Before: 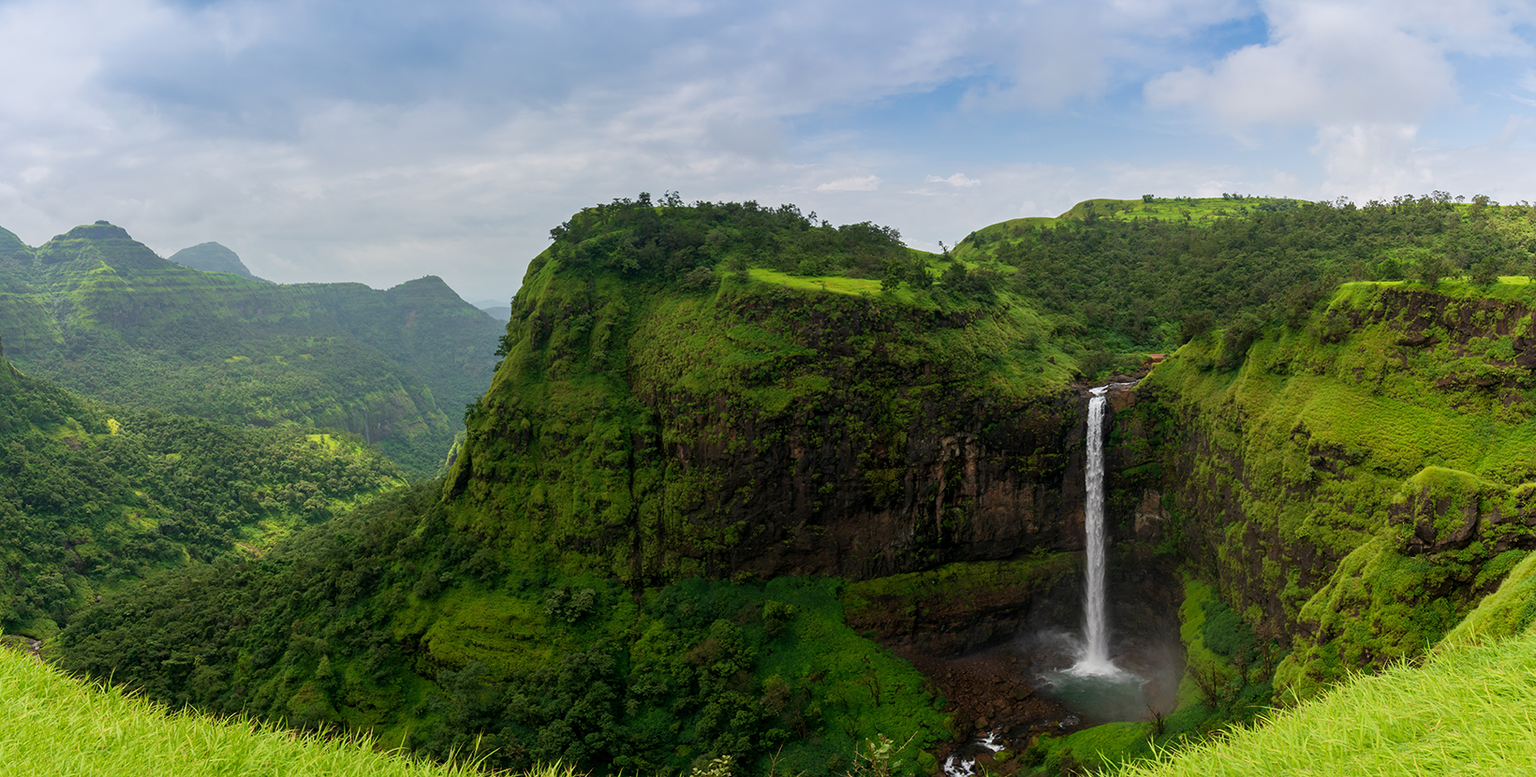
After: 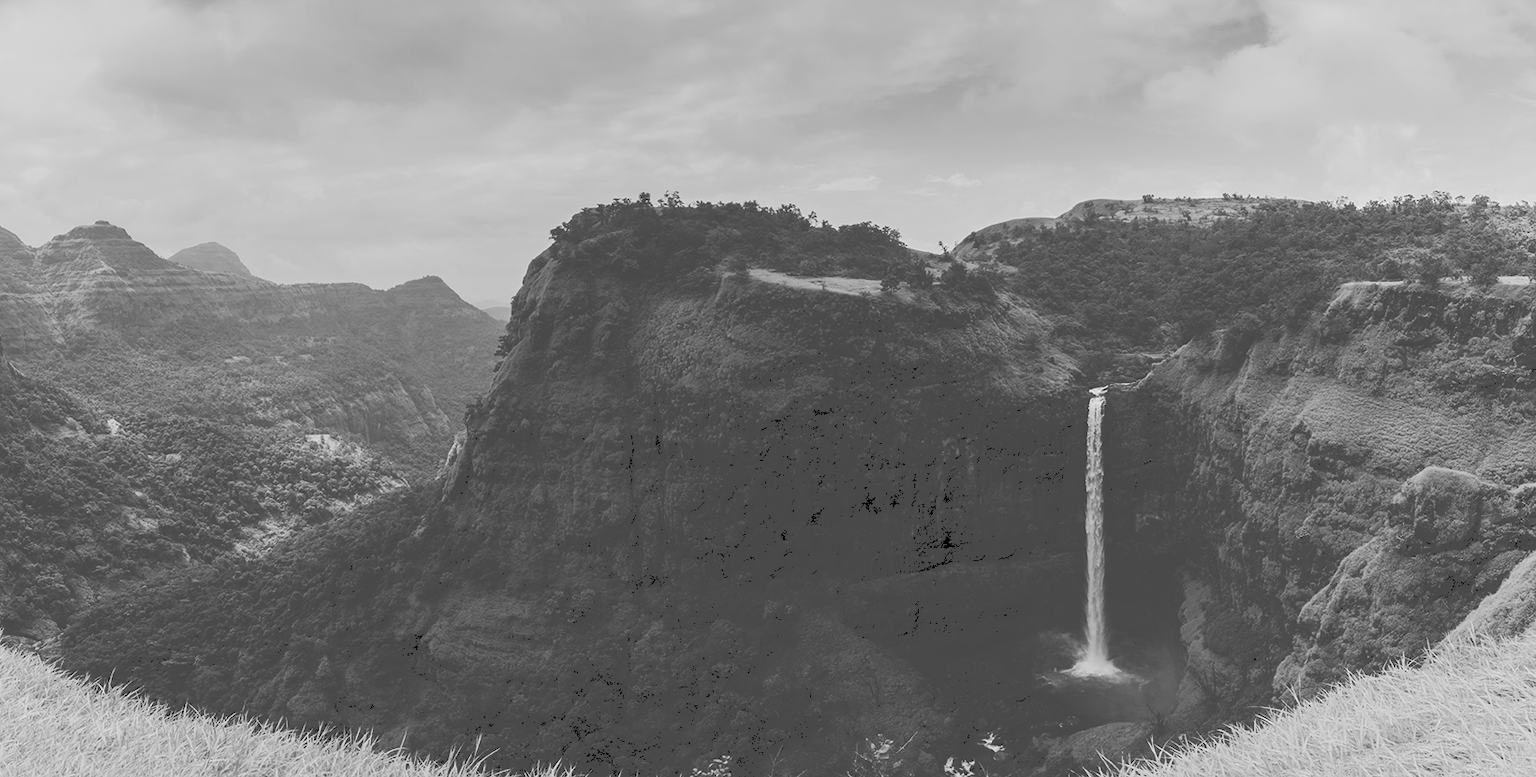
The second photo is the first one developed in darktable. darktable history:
monochrome: a 30.25, b 92.03
tone curve: curves: ch0 [(0, 0) (0.003, 0.319) (0.011, 0.319) (0.025, 0.319) (0.044, 0.323) (0.069, 0.324) (0.1, 0.328) (0.136, 0.329) (0.177, 0.337) (0.224, 0.351) (0.277, 0.373) (0.335, 0.413) (0.399, 0.458) (0.468, 0.533) (0.543, 0.617) (0.623, 0.71) (0.709, 0.783) (0.801, 0.849) (0.898, 0.911) (1, 1)], preserve colors none
